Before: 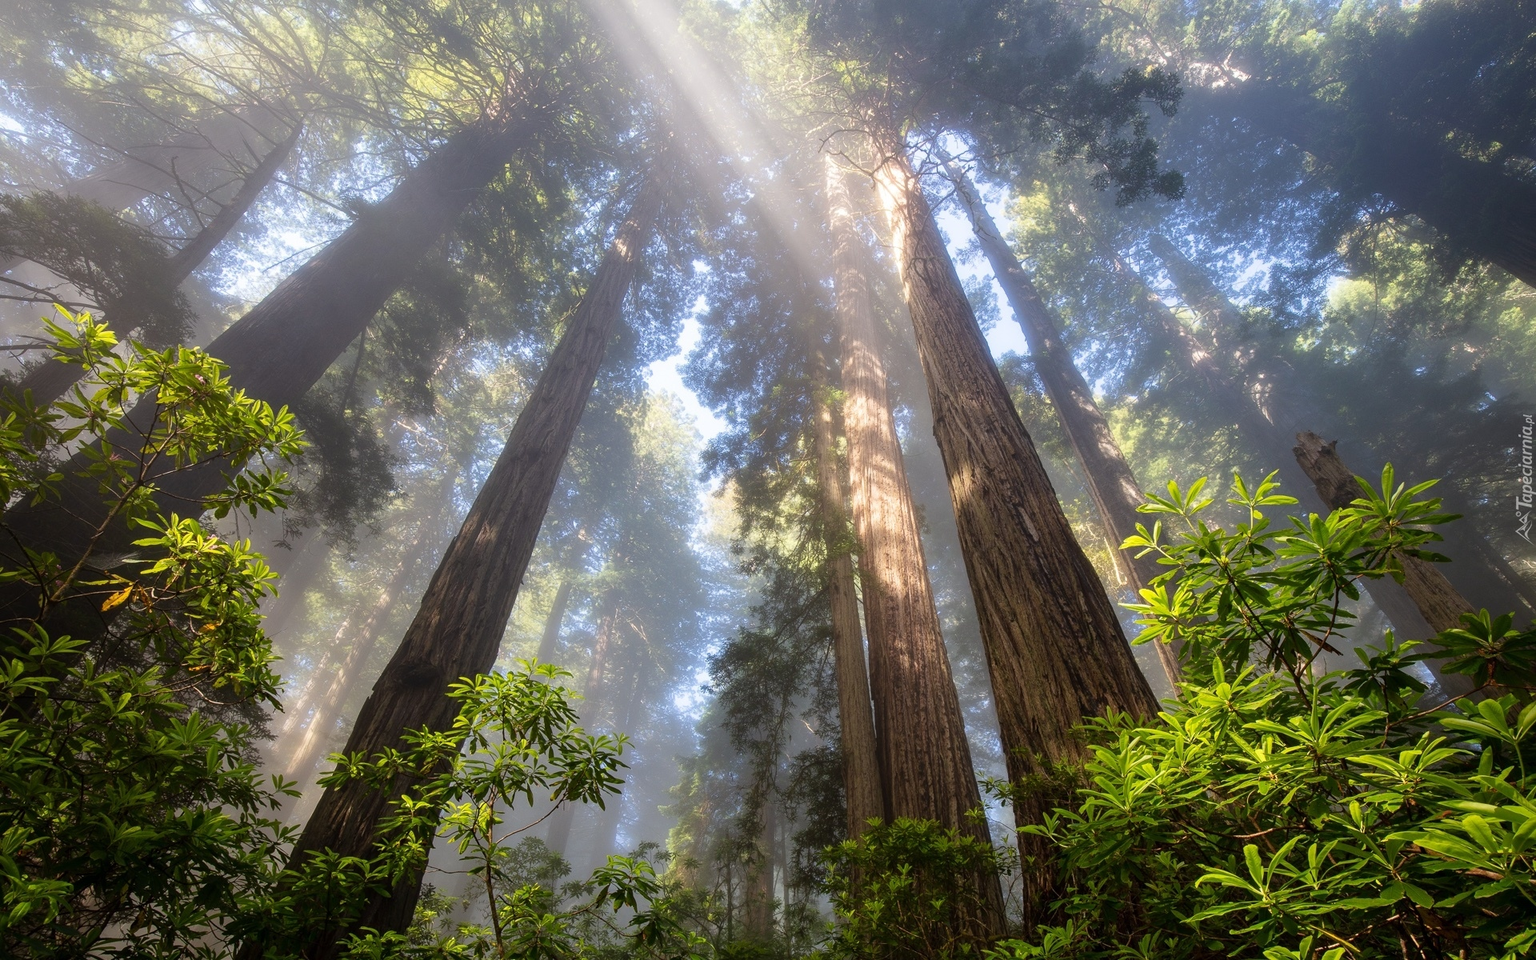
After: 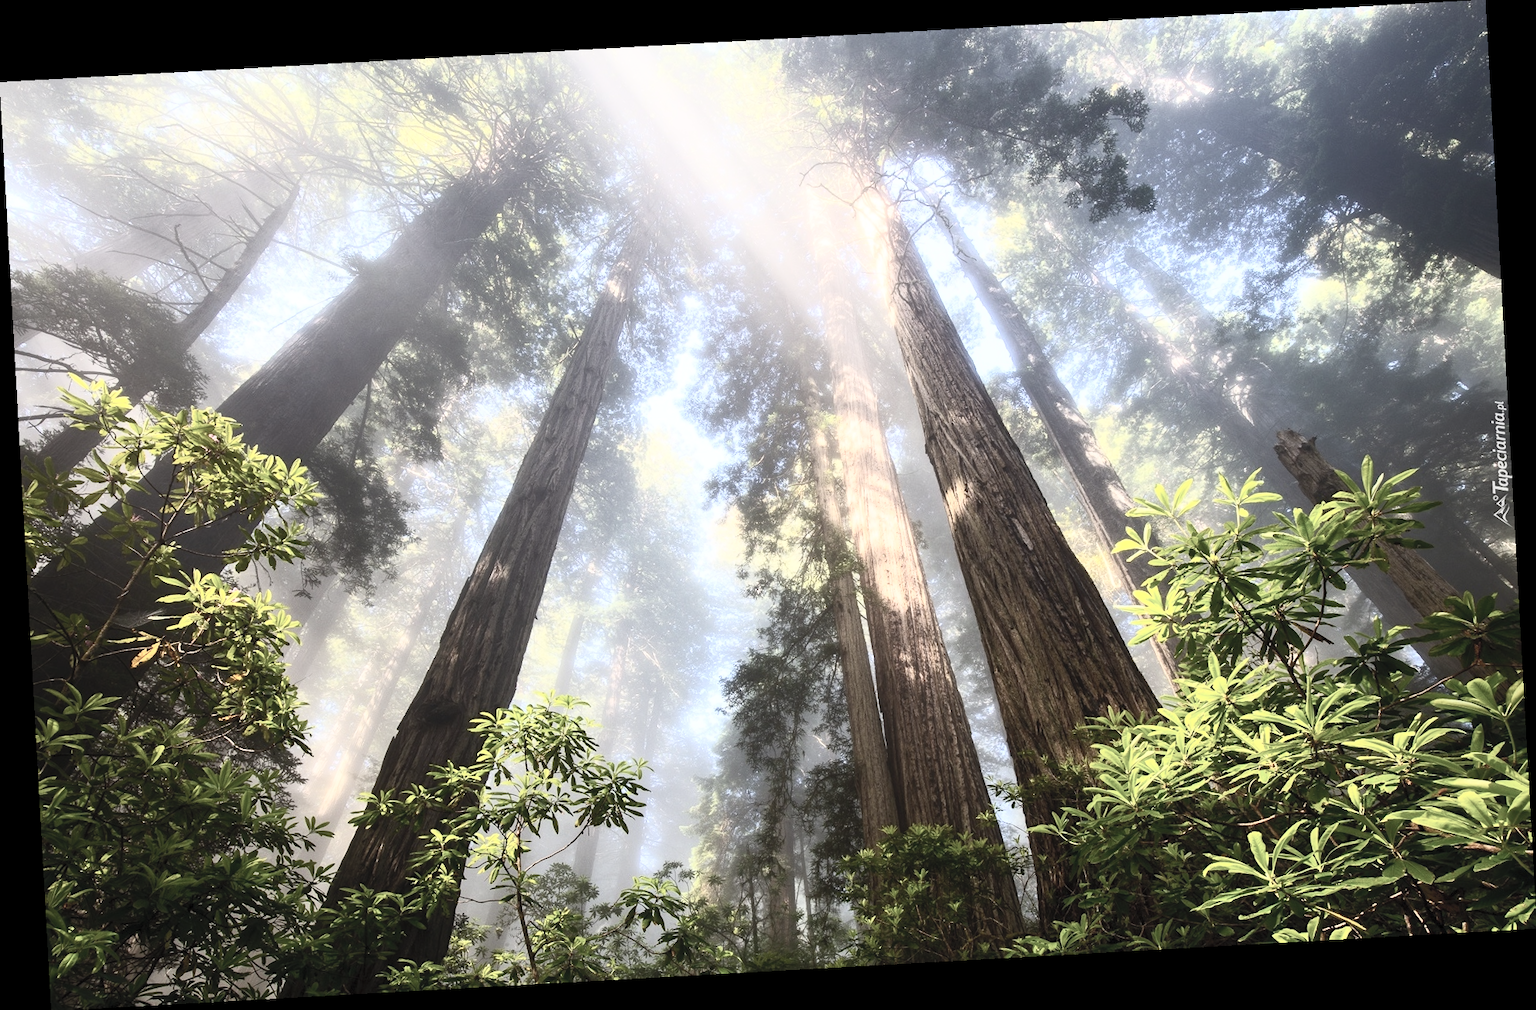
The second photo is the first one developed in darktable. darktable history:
rotate and perspective: rotation -3.18°, automatic cropping off
contrast brightness saturation: contrast 0.57, brightness 0.57, saturation -0.34
